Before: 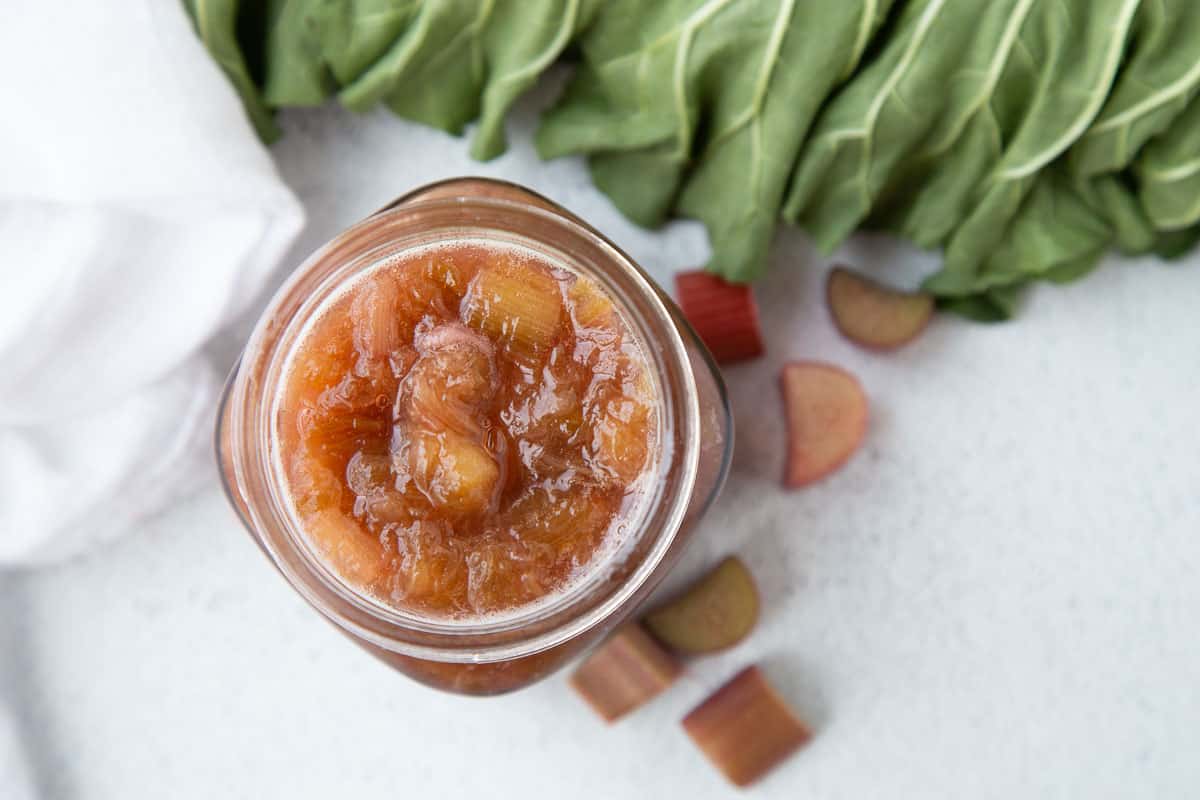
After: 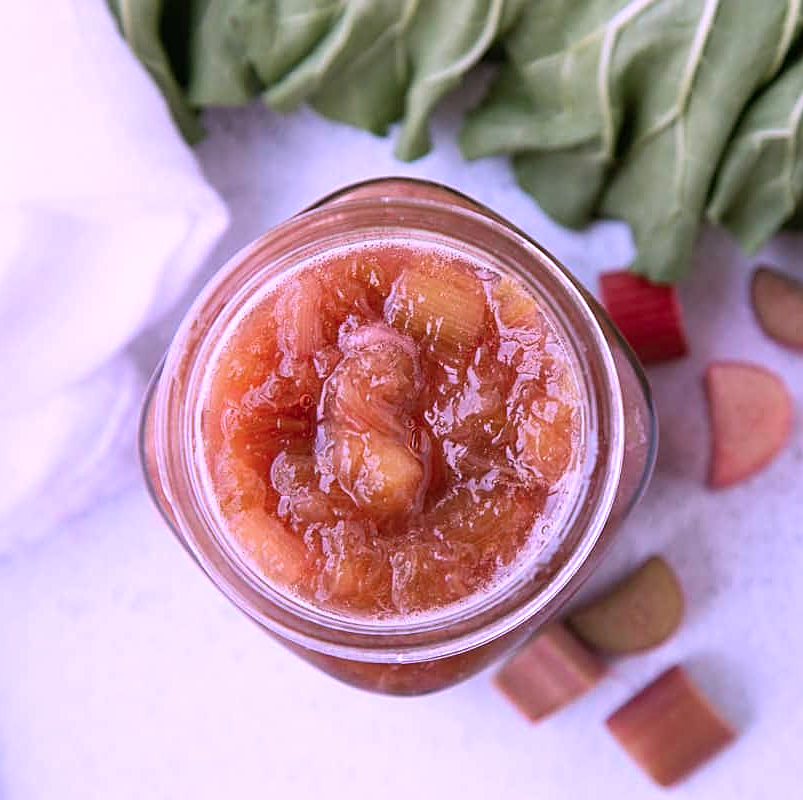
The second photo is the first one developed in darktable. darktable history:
color correction: highlights a* 15.19, highlights b* -25.39
tone equalizer: edges refinement/feathering 500, mask exposure compensation -1.57 EV, preserve details guided filter
sharpen: on, module defaults
crop and rotate: left 6.37%, right 26.659%
color zones: curves: ch1 [(0.25, 0.5) (0.747, 0.71)]
